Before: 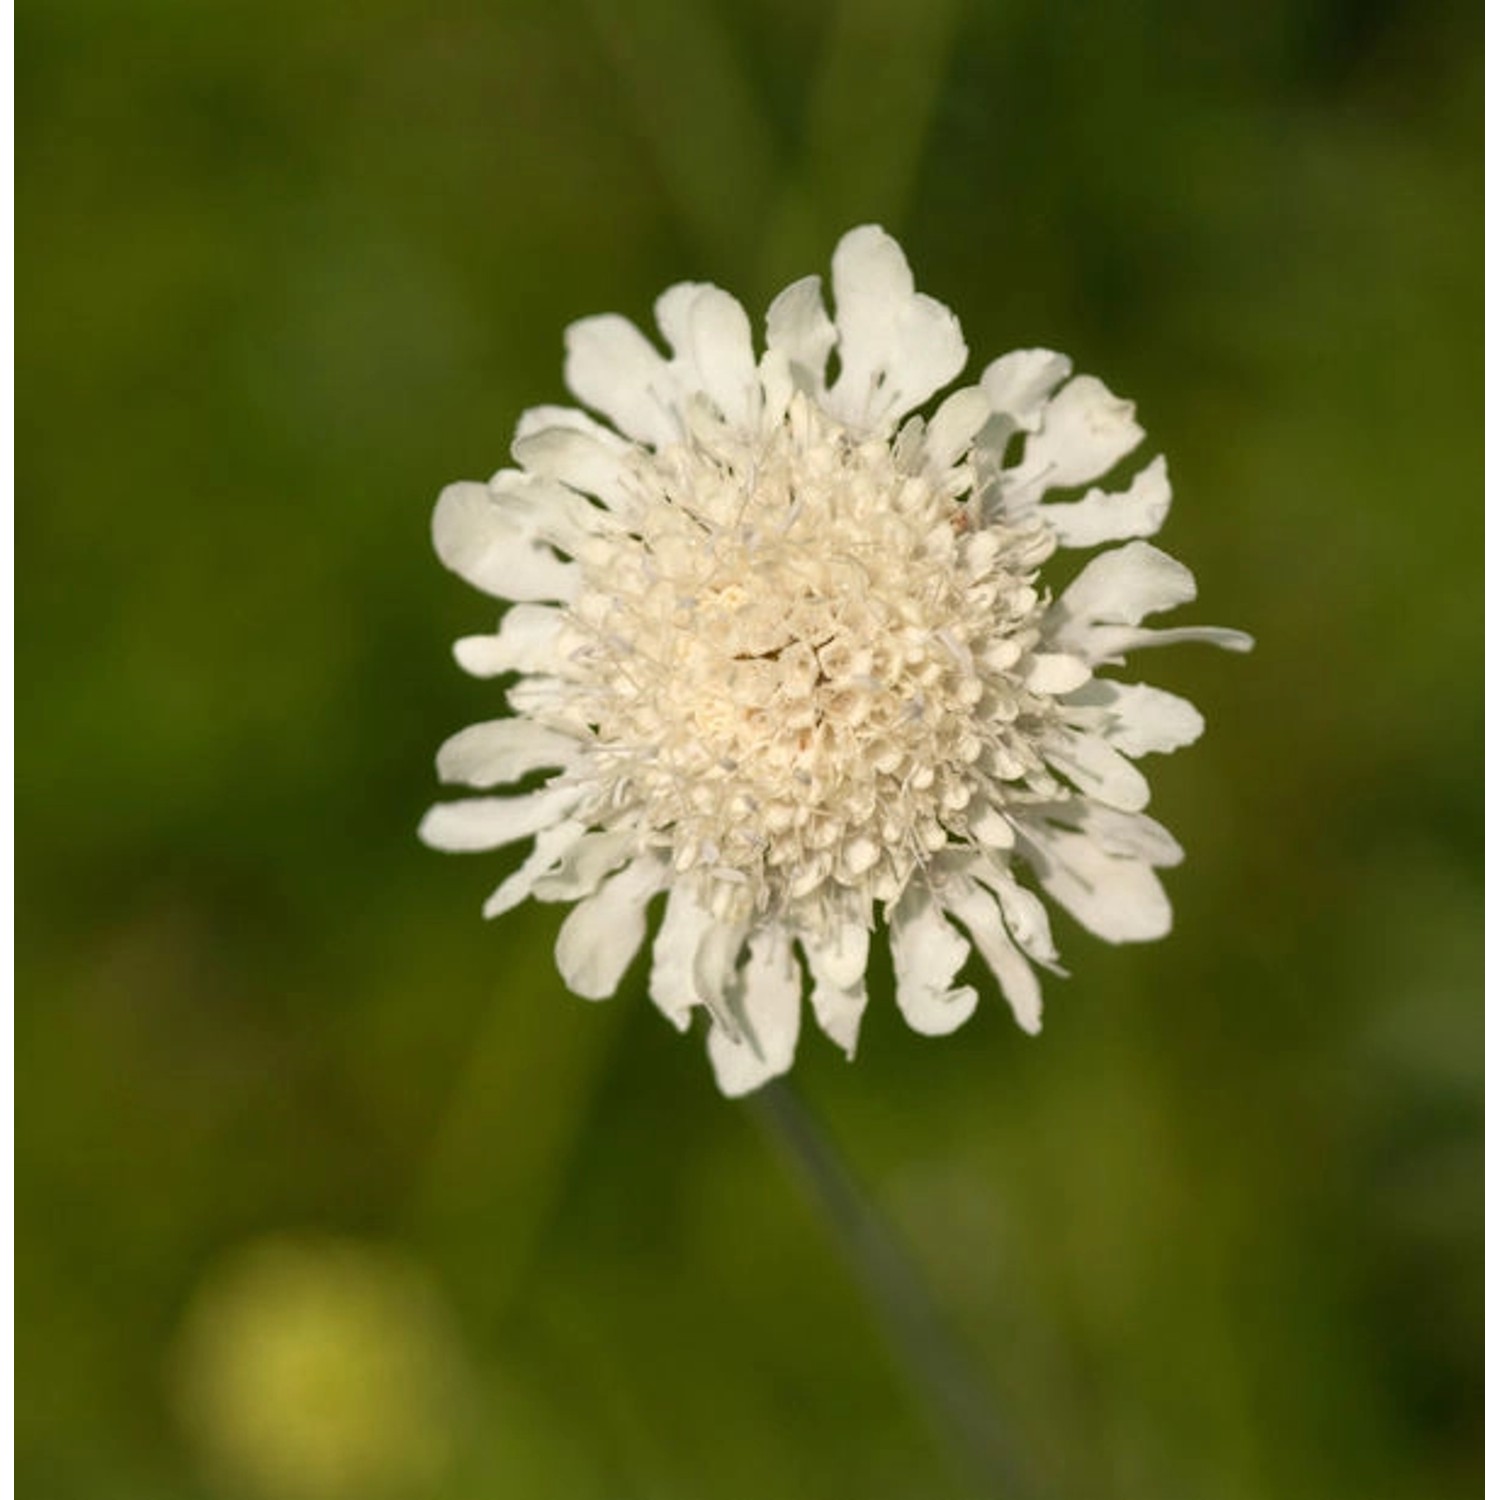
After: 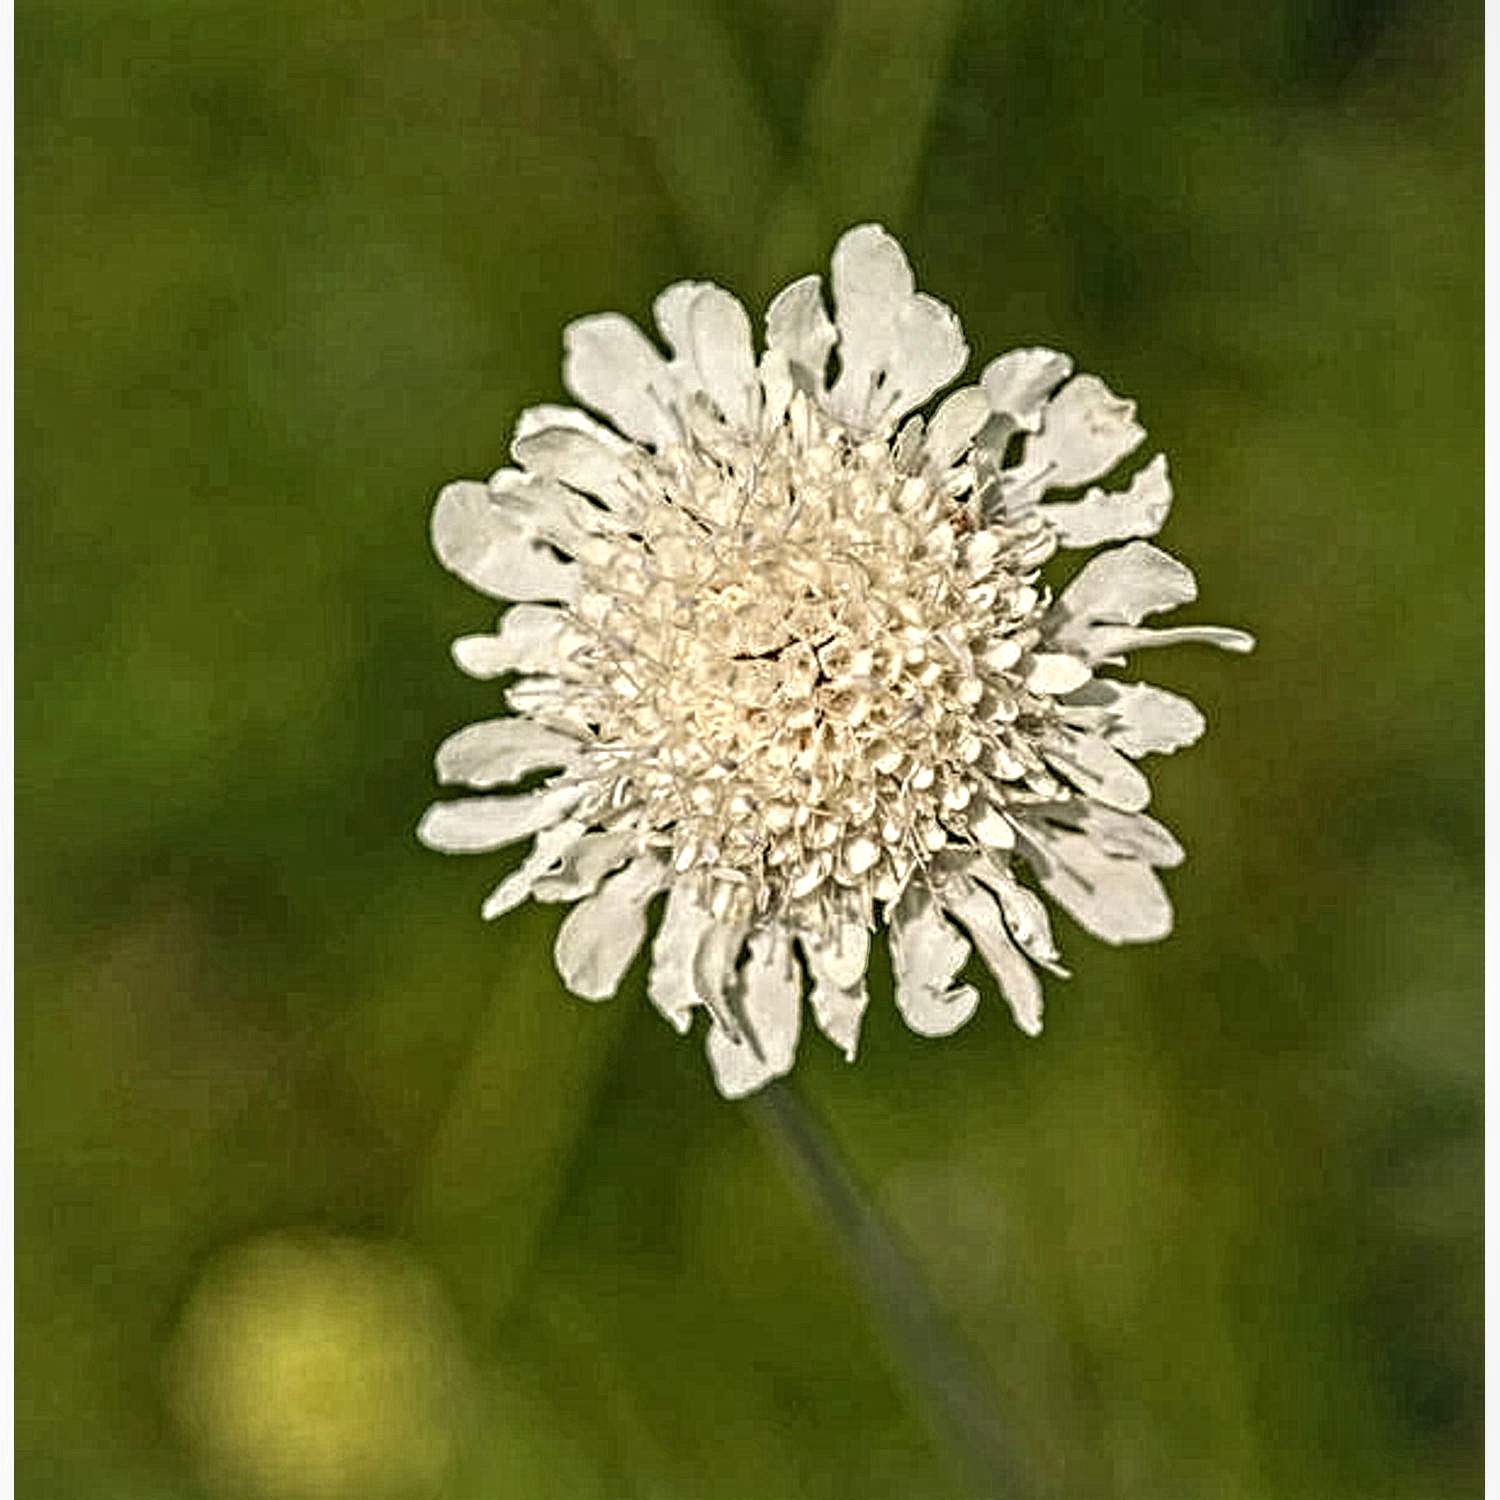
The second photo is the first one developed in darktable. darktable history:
contrast equalizer: octaves 7, y [[0.406, 0.494, 0.589, 0.753, 0.877, 0.999], [0.5 ×6], [0.5 ×6], [0 ×6], [0 ×6]]
local contrast: on, module defaults
